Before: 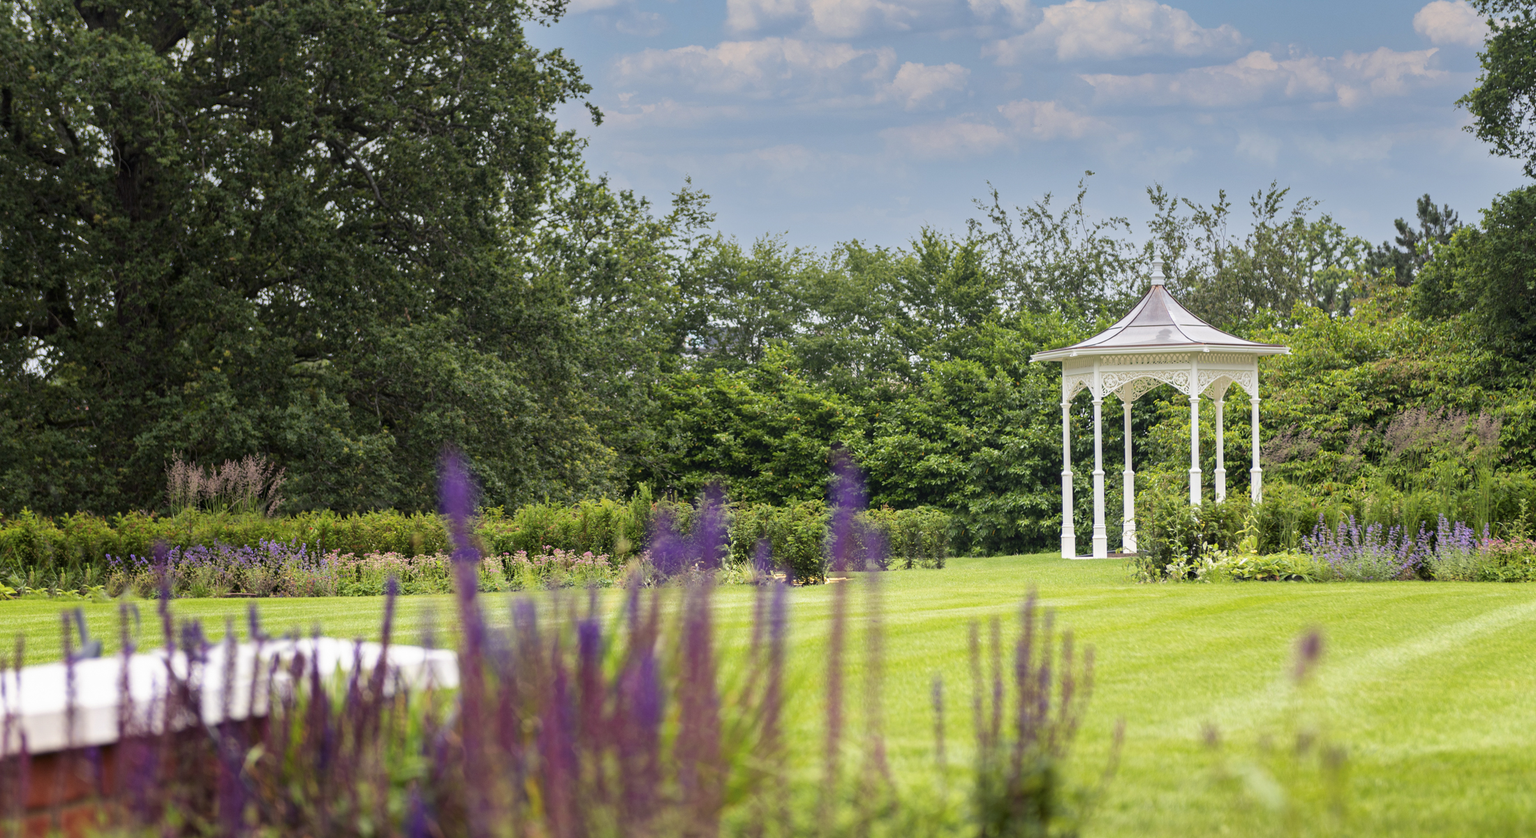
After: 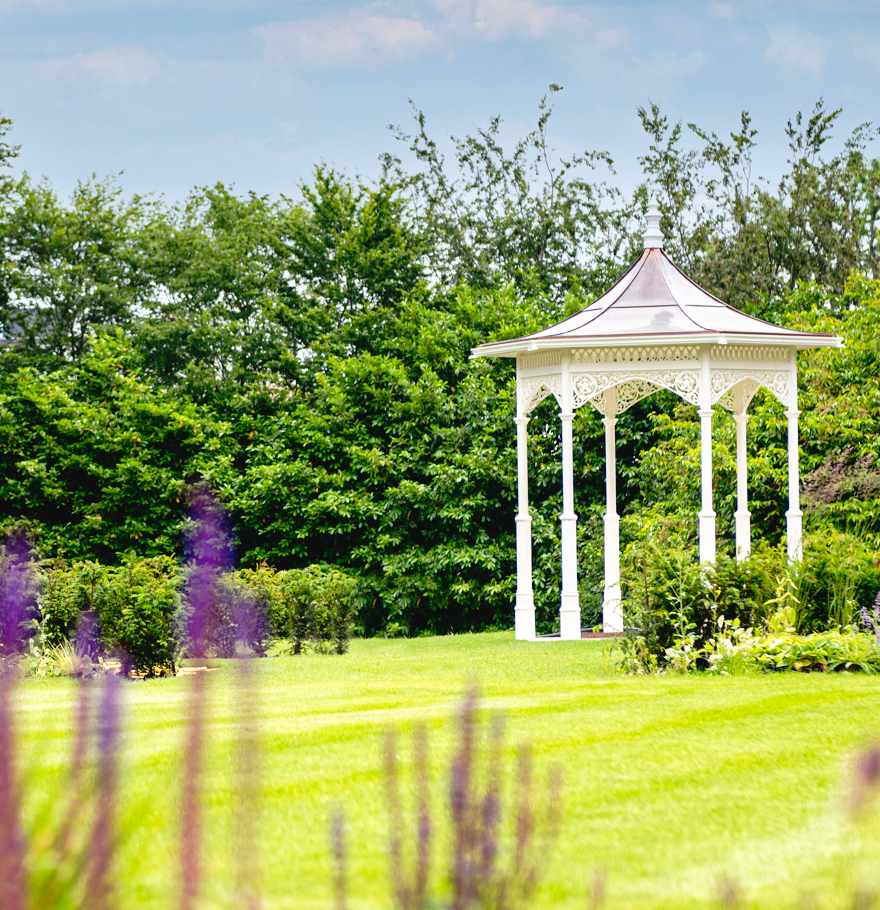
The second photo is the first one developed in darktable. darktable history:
crop: left 45.721%, top 13.393%, right 14.118%, bottom 10.01%
tone curve: curves: ch0 [(0, 0) (0.003, 0.033) (0.011, 0.033) (0.025, 0.036) (0.044, 0.039) (0.069, 0.04) (0.1, 0.043) (0.136, 0.052) (0.177, 0.085) (0.224, 0.14) (0.277, 0.225) (0.335, 0.333) (0.399, 0.419) (0.468, 0.51) (0.543, 0.603) (0.623, 0.713) (0.709, 0.808) (0.801, 0.901) (0.898, 0.98) (1, 1)], preserve colors none
